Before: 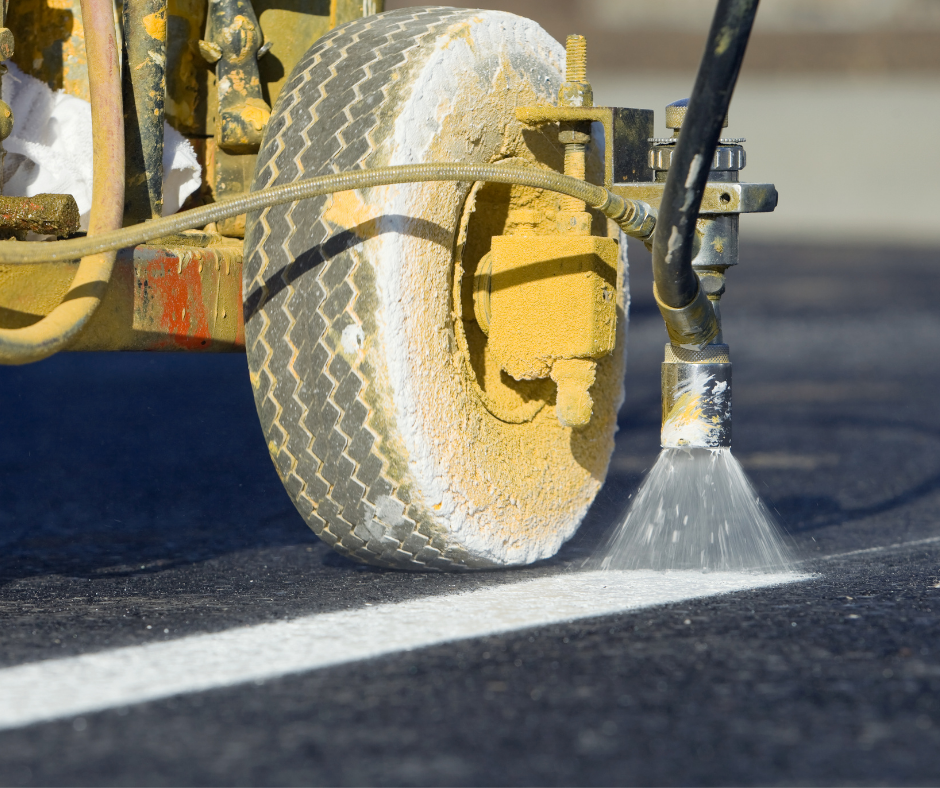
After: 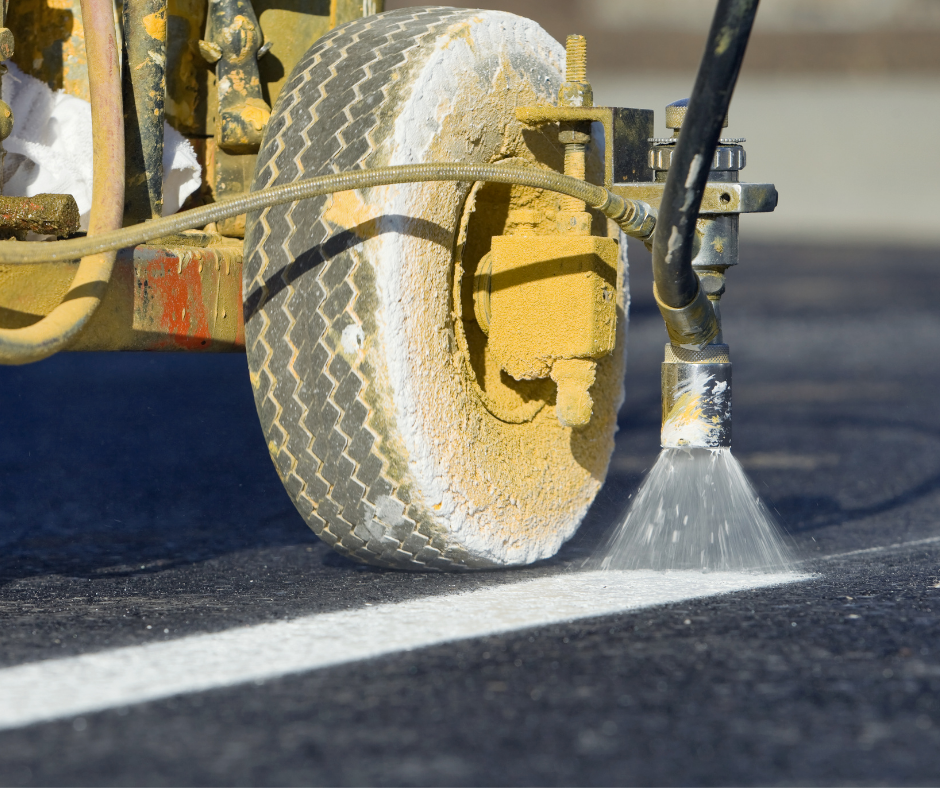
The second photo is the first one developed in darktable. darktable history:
contrast brightness saturation: contrast 0.01, saturation -0.05
shadows and highlights: radius 108.52, shadows 44.07, highlights -67.8, low approximation 0.01, soften with gaussian
